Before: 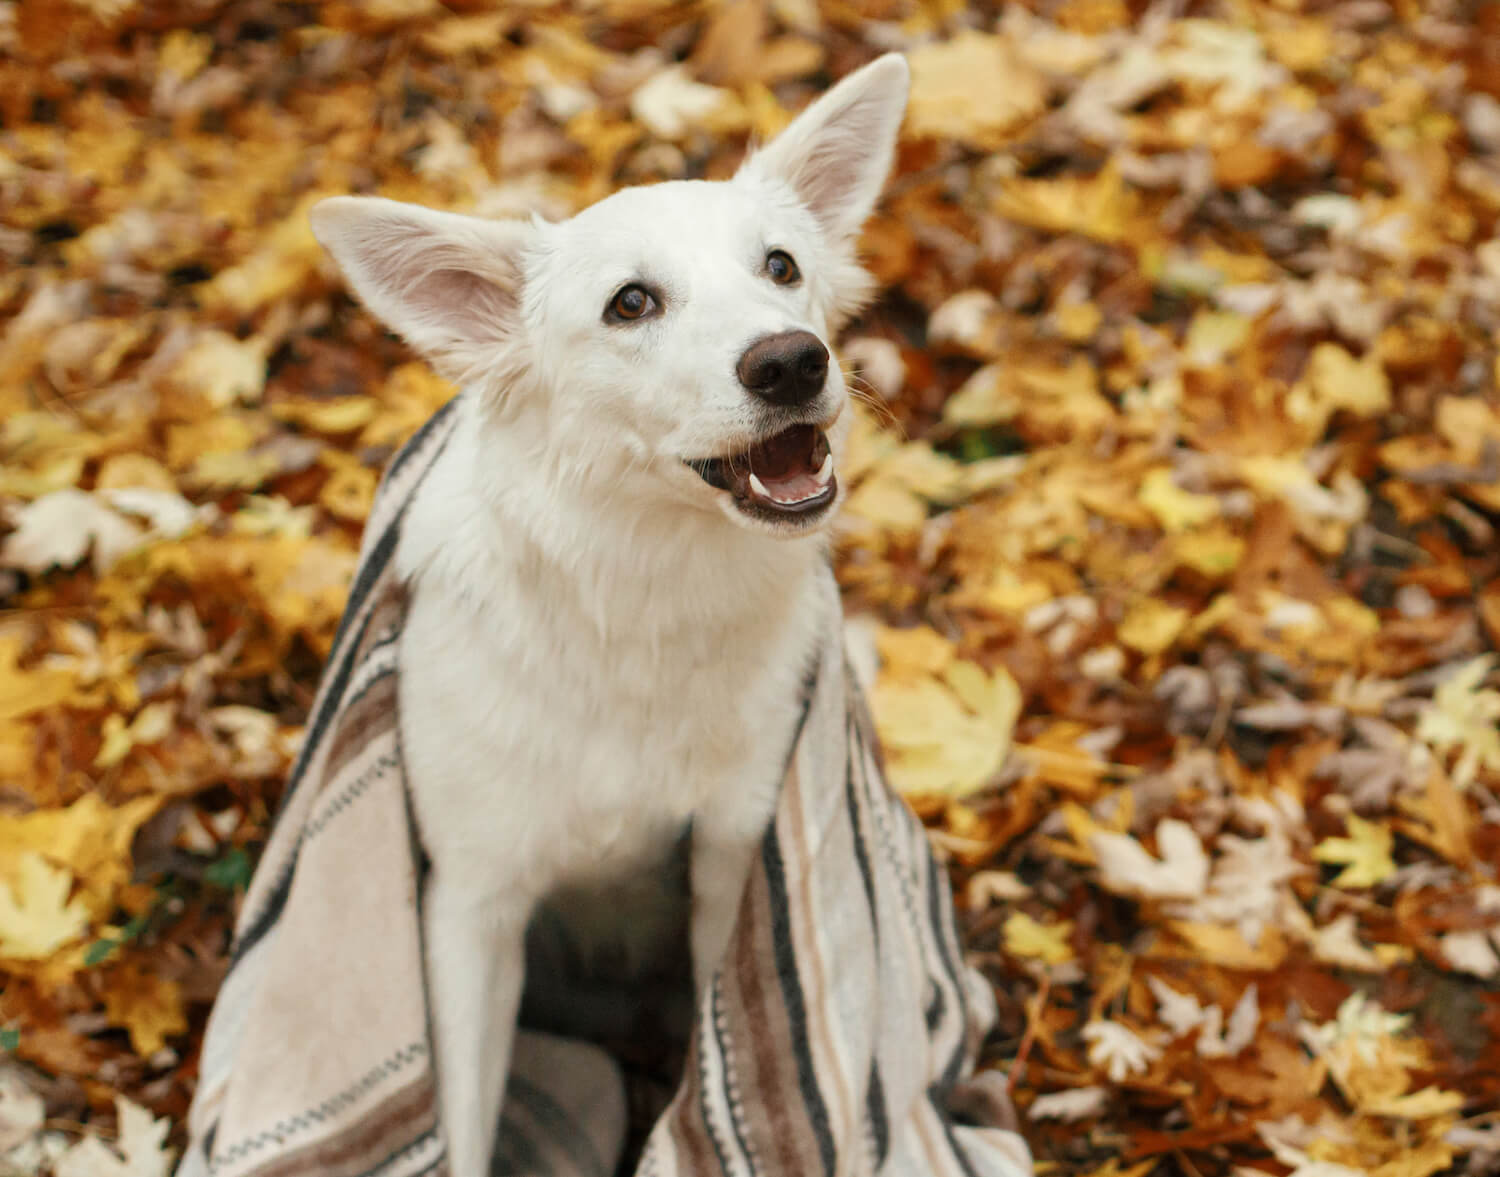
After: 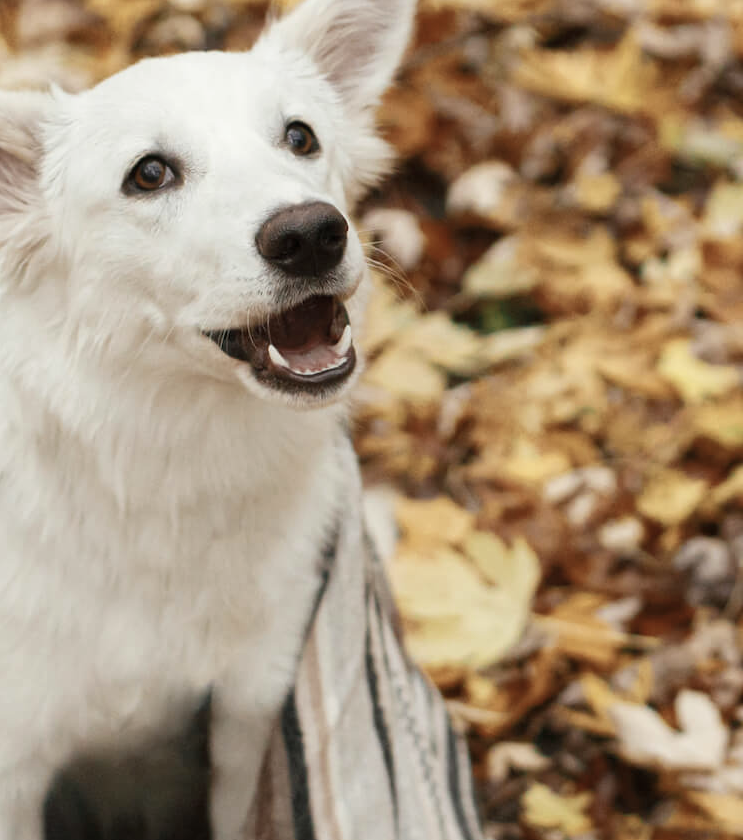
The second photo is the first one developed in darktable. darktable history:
crop: left 32.075%, top 10.976%, right 18.355%, bottom 17.596%
contrast brightness saturation: contrast 0.1, saturation -0.3
